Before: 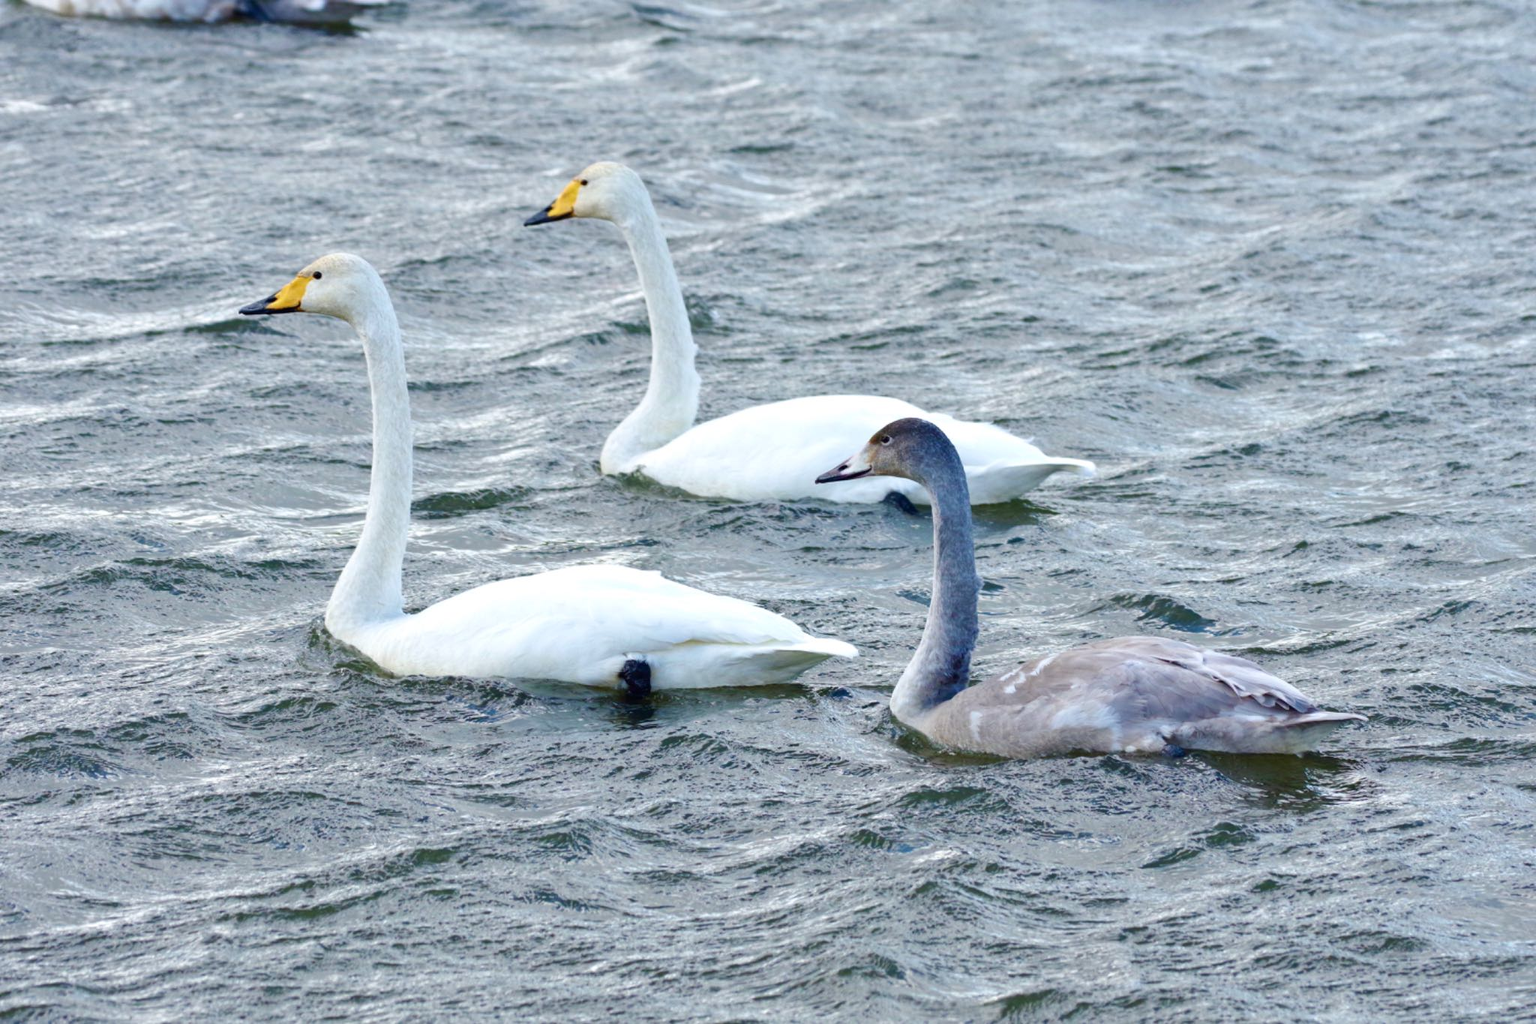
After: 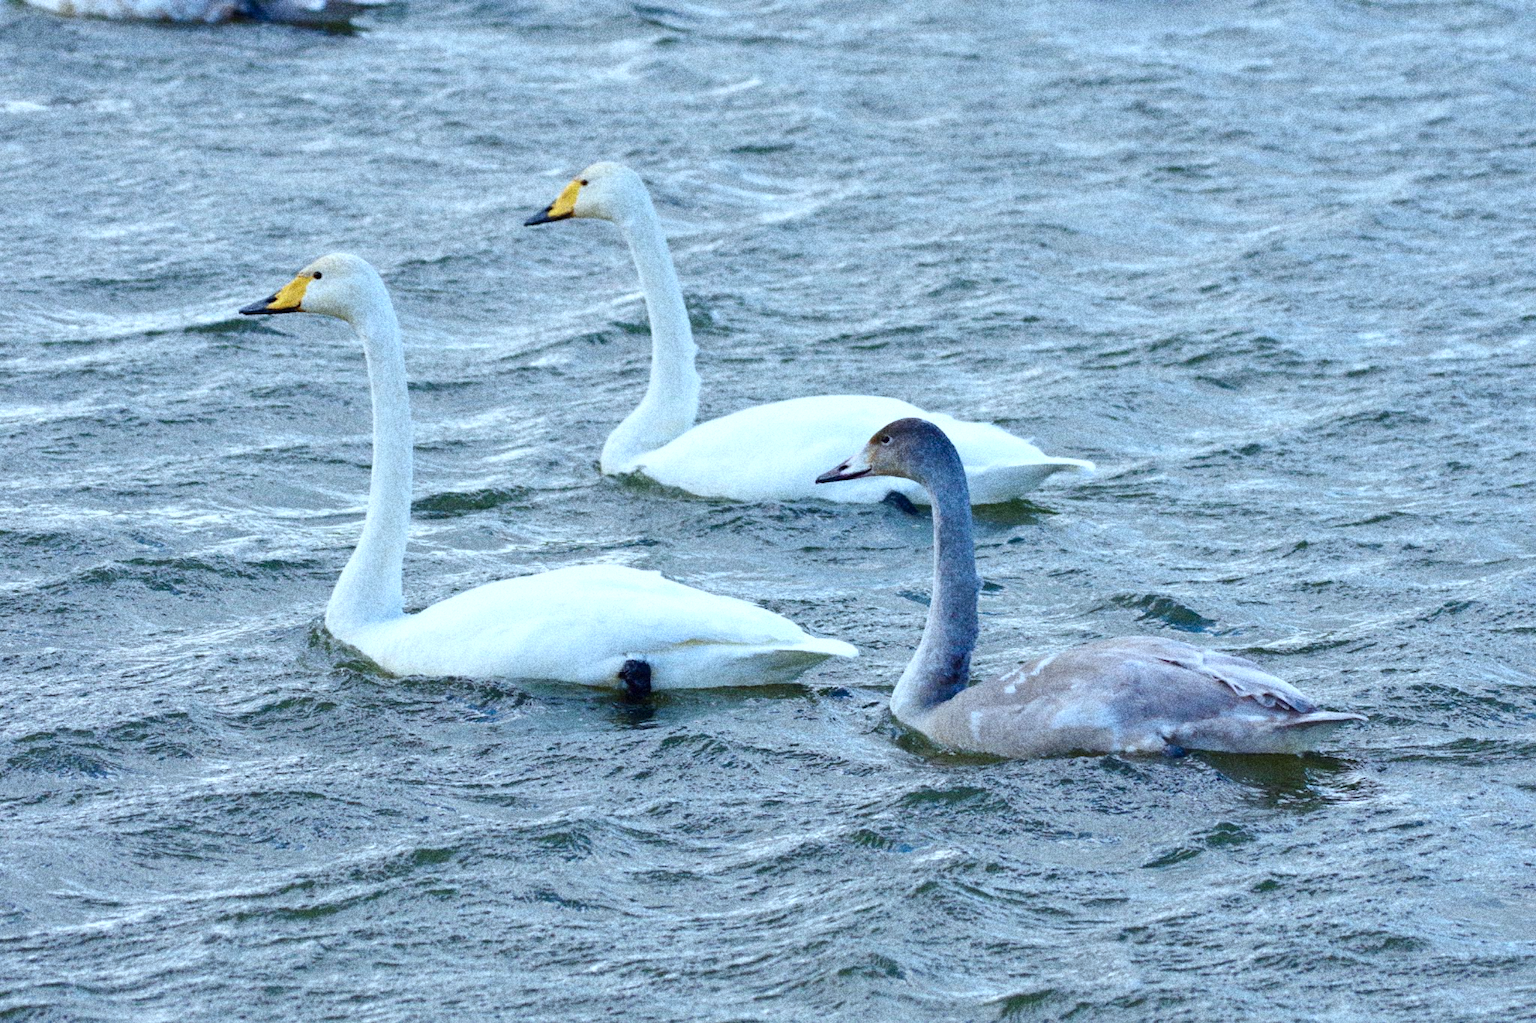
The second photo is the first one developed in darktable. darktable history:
grain: coarseness 14.49 ISO, strength 48.04%, mid-tones bias 35%
color calibration: illuminant F (fluorescent), F source F9 (Cool White Deluxe 4150 K) – high CRI, x 0.374, y 0.373, temperature 4158.34 K
